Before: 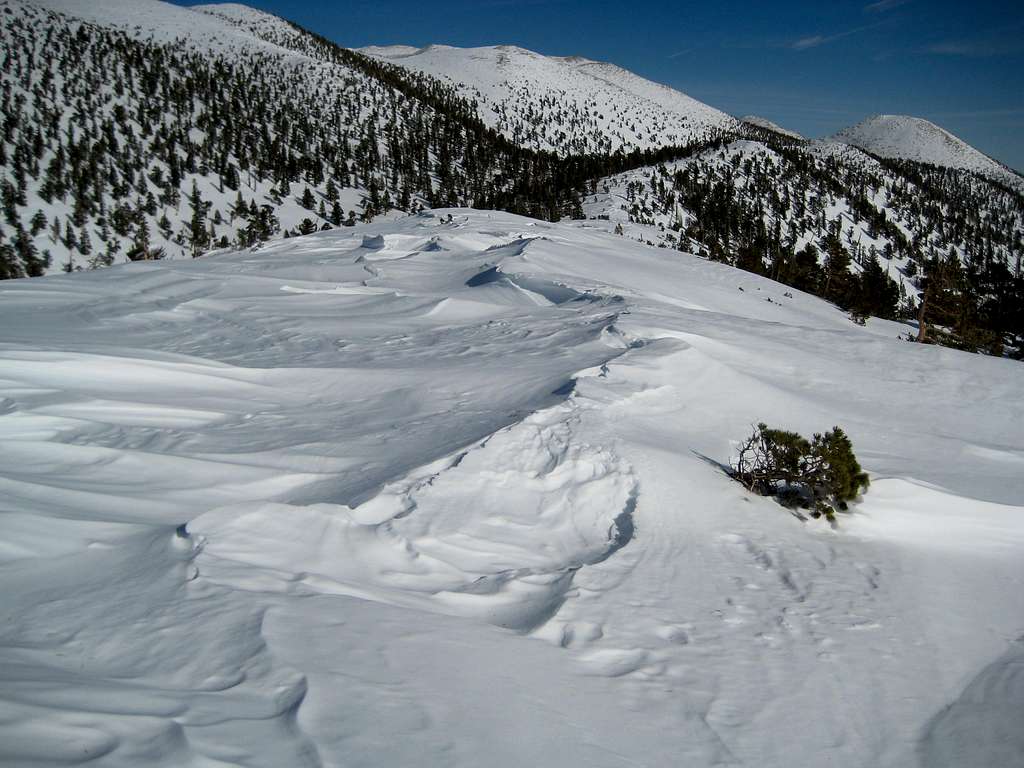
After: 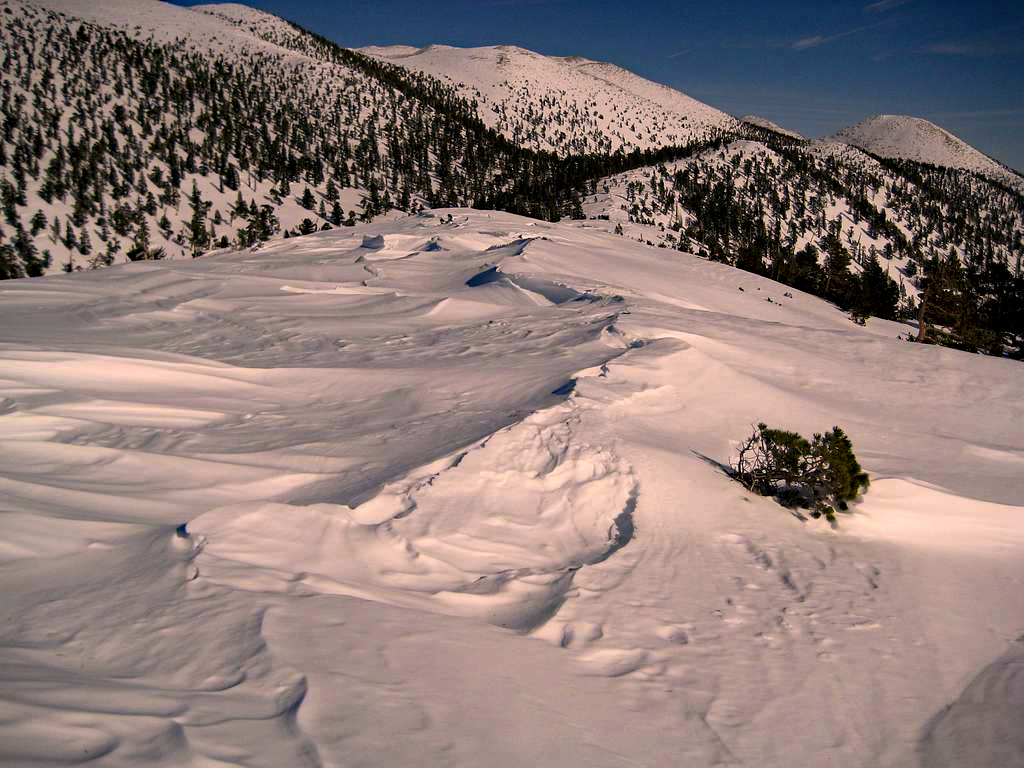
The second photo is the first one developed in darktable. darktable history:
color correction: highlights a* 17.56, highlights b* 19
haze removal: strength 0.295, distance 0.247, compatibility mode true, adaptive false
